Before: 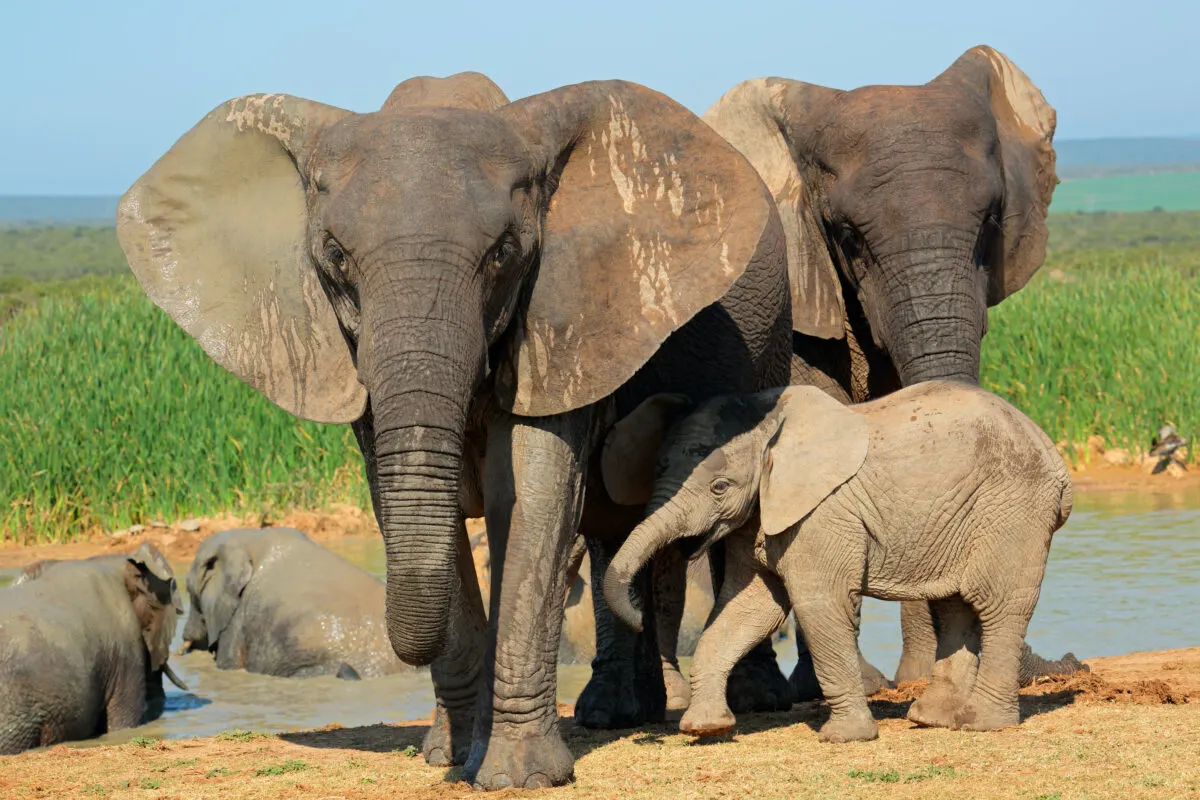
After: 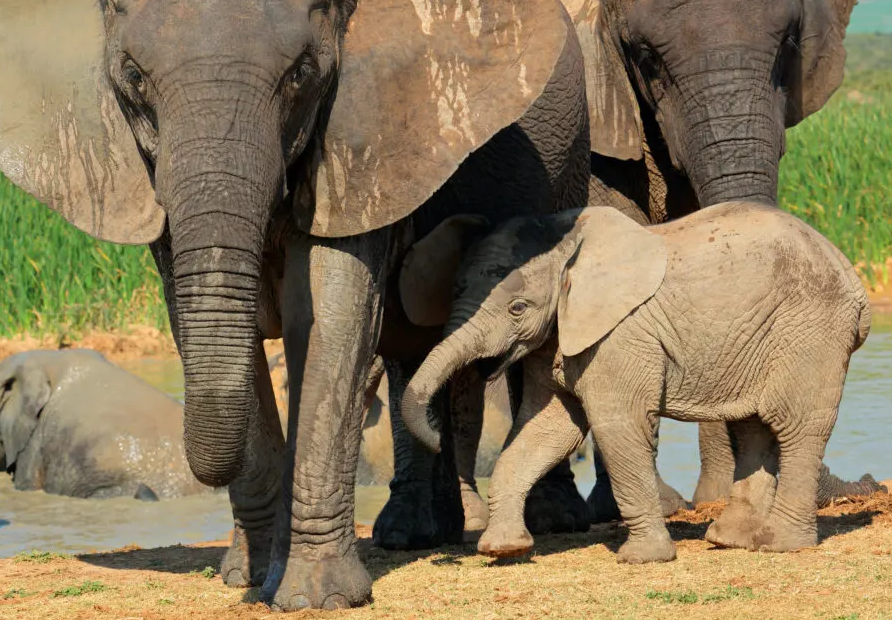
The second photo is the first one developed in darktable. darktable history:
crop: left 16.865%, top 22.422%, right 8.785%
